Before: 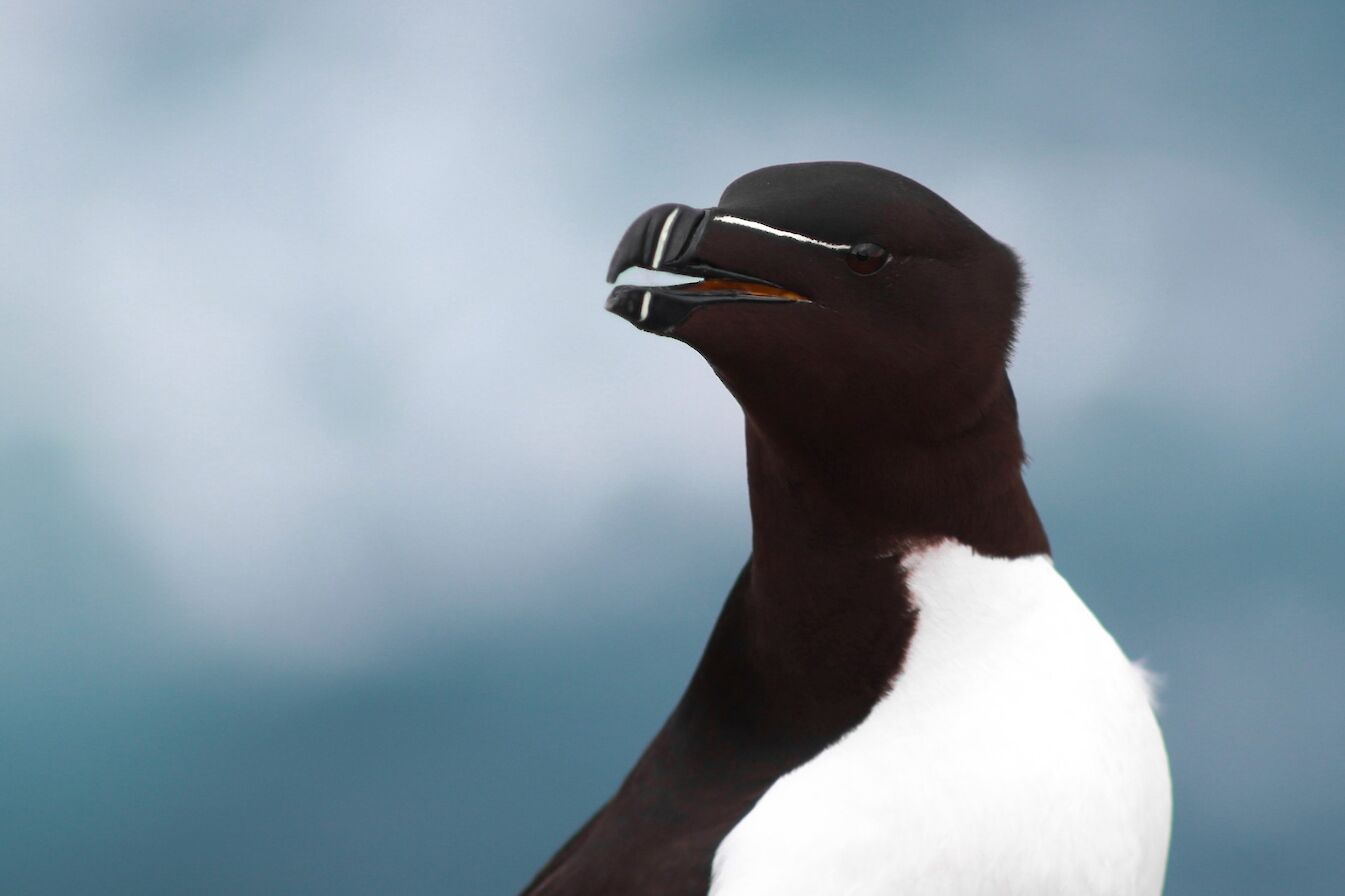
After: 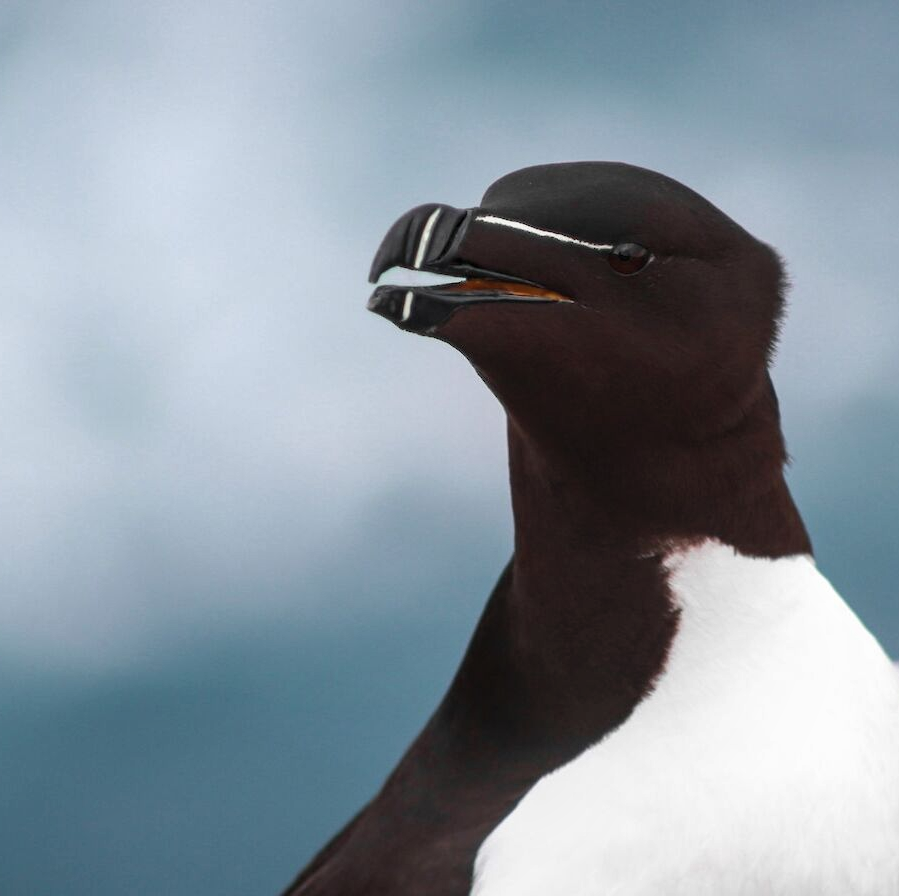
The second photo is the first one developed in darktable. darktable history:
local contrast: detail 130%
crop and rotate: left 17.732%, right 15.423%
